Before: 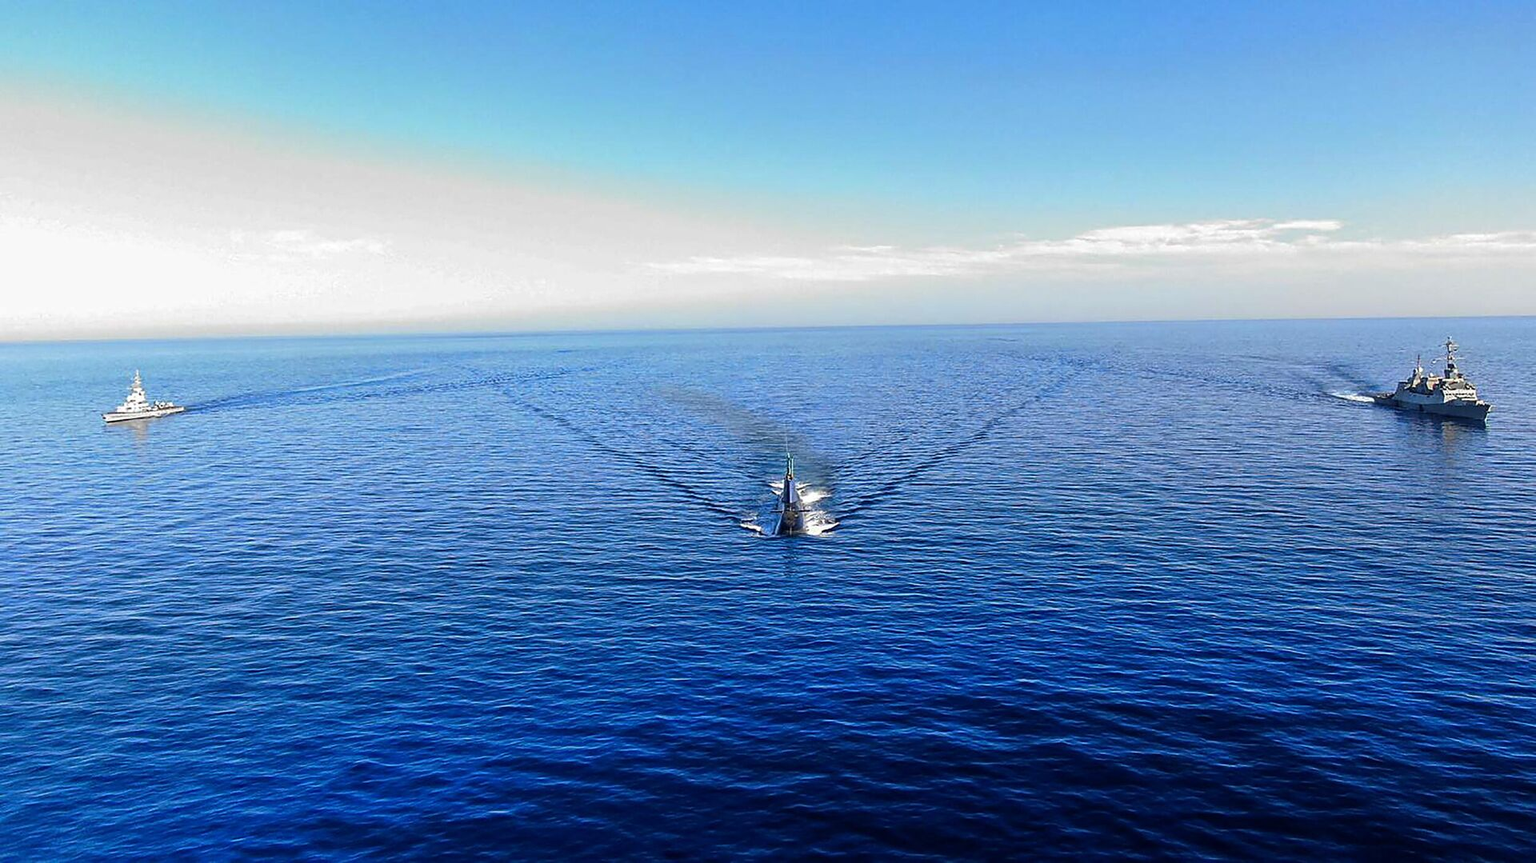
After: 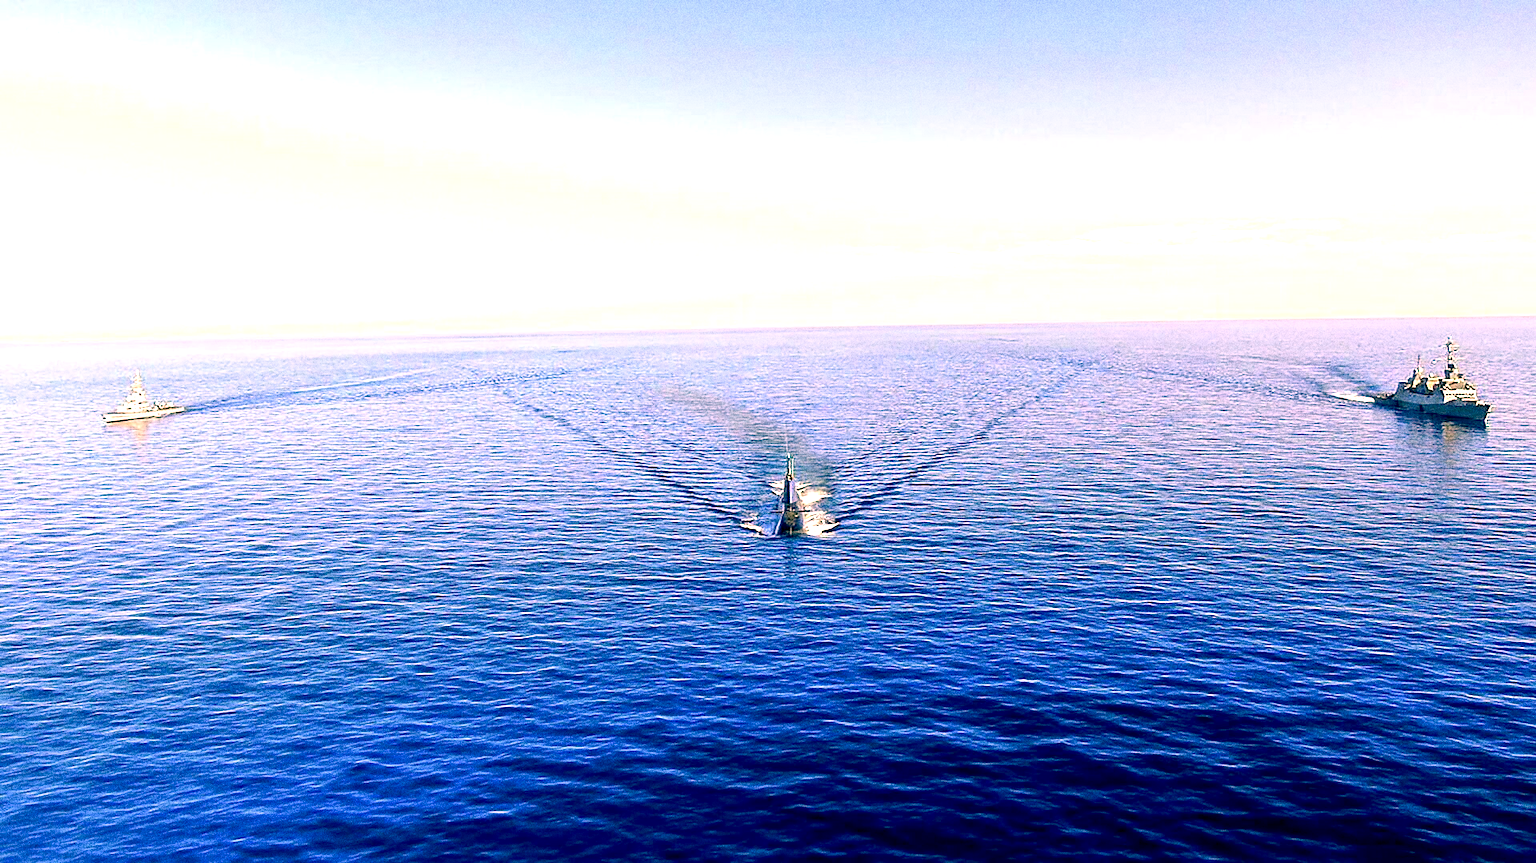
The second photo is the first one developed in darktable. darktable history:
grain: coarseness 10.62 ISO, strength 55.56%
exposure: black level correction 0.008, exposure 0.979 EV, compensate highlight preservation false
white balance: red 1.188, blue 1.11
color correction: highlights a* 5.62, highlights b* 33.57, shadows a* -25.86, shadows b* 4.02
